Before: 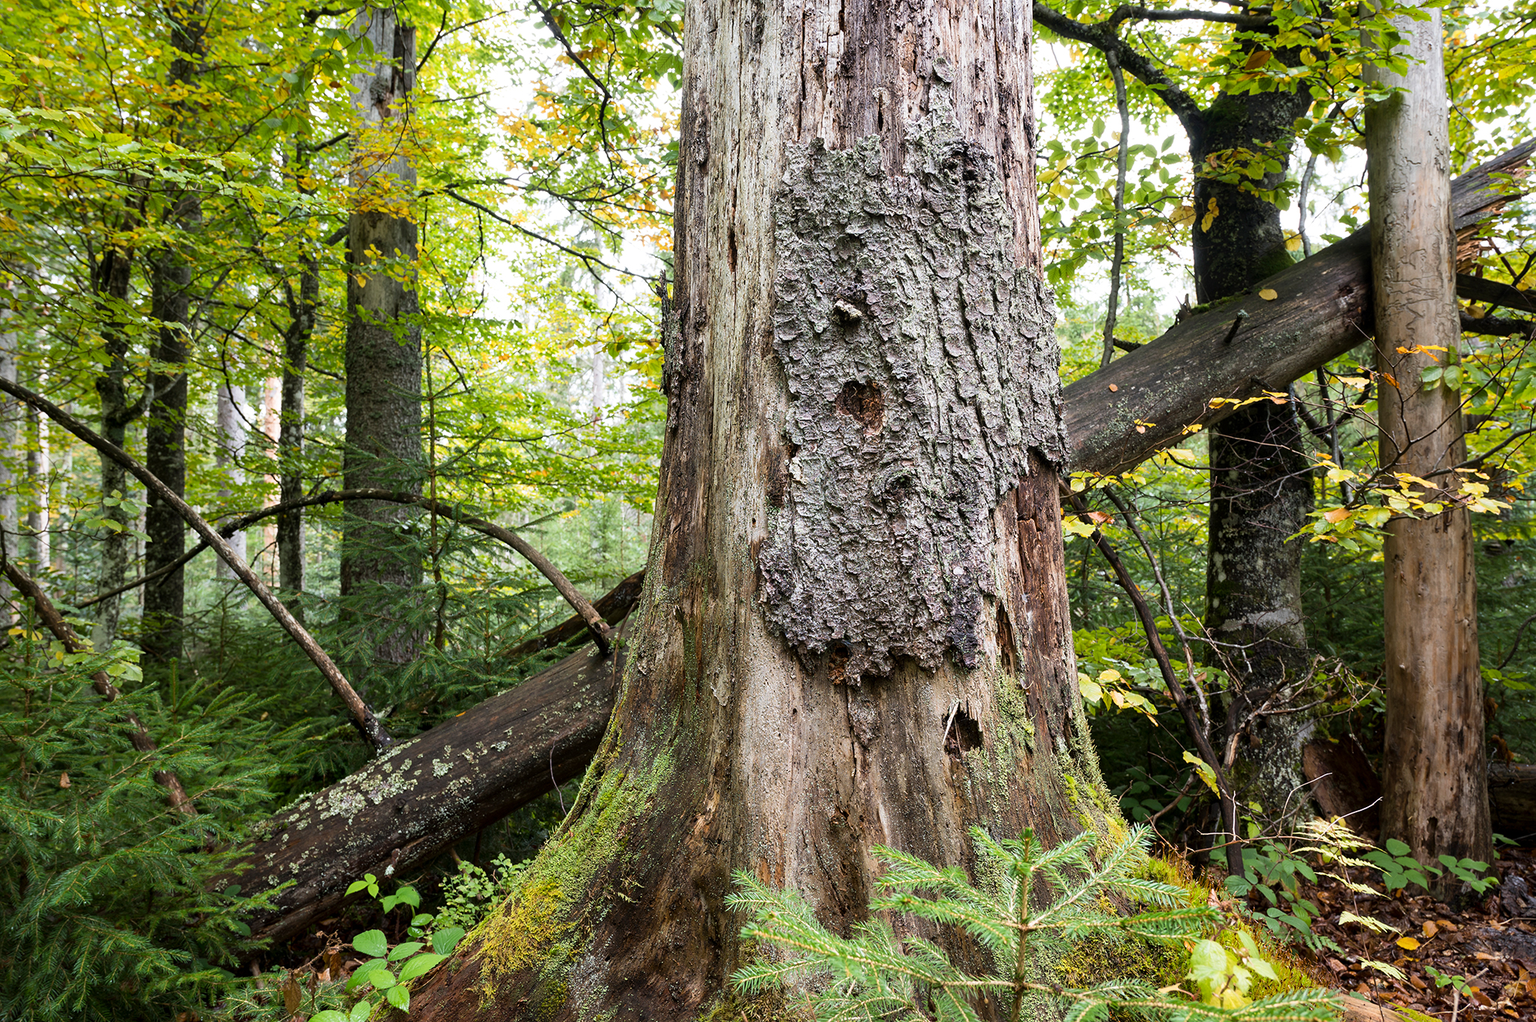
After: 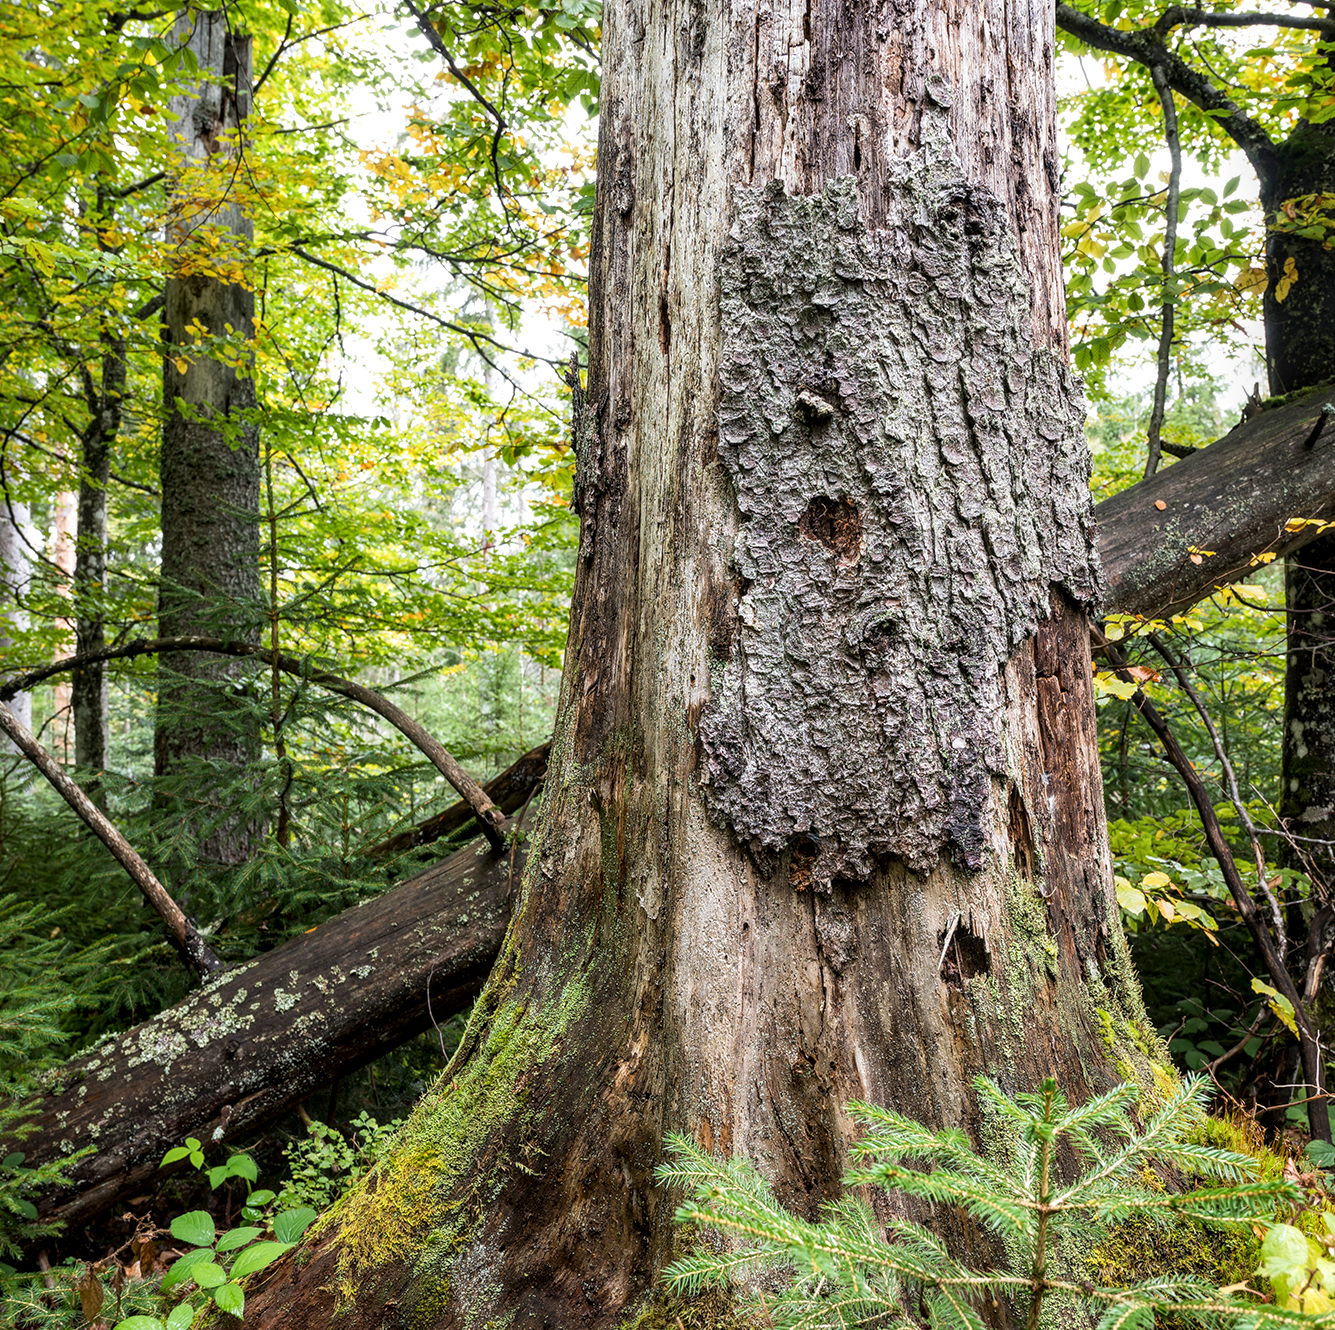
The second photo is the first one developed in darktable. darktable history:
local contrast: detail 130%
crop and rotate: left 14.459%, right 18.742%
